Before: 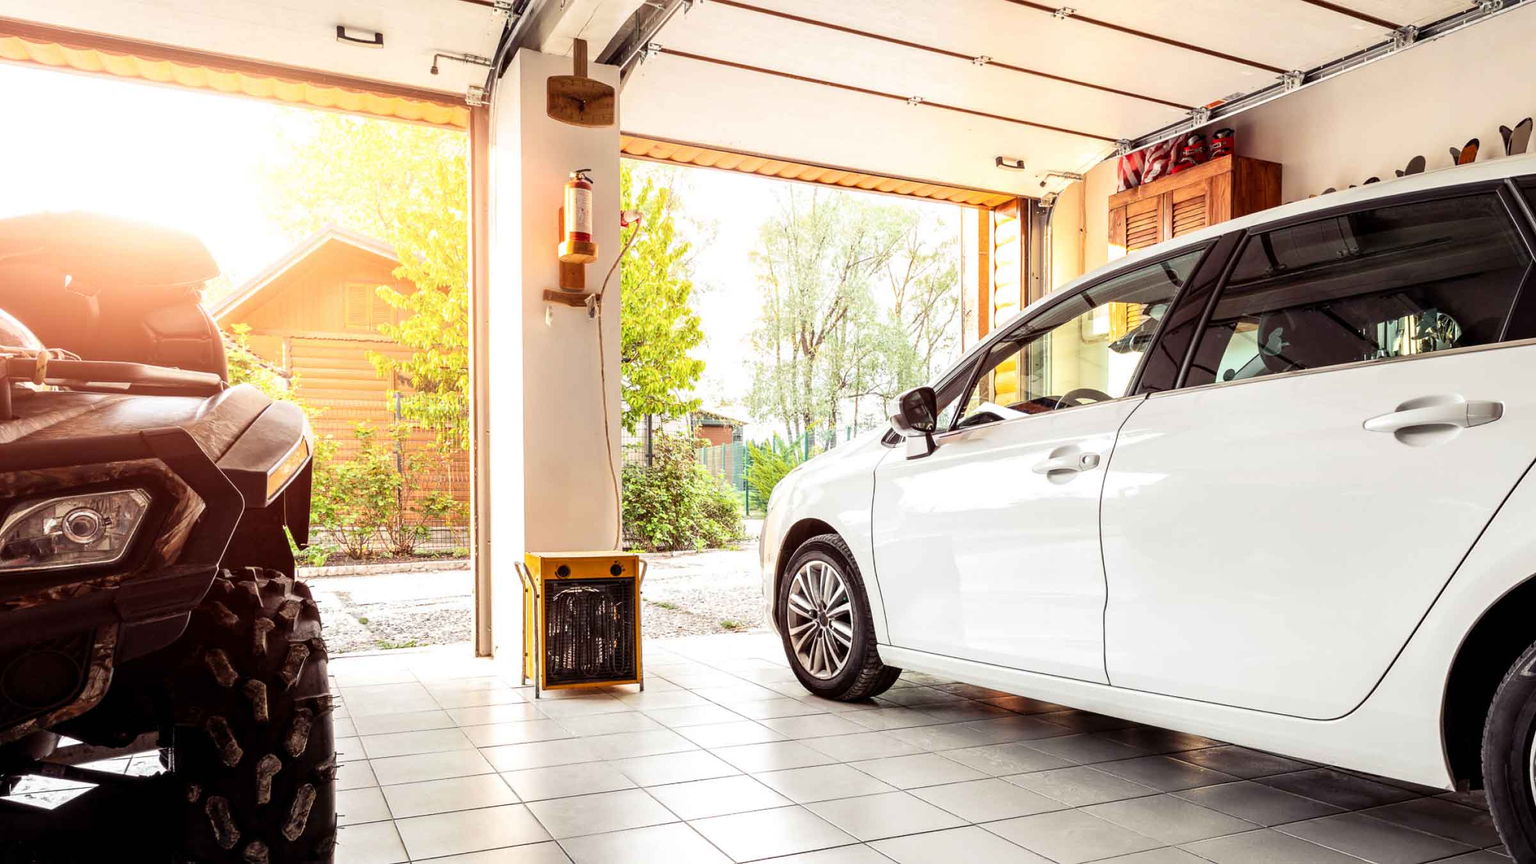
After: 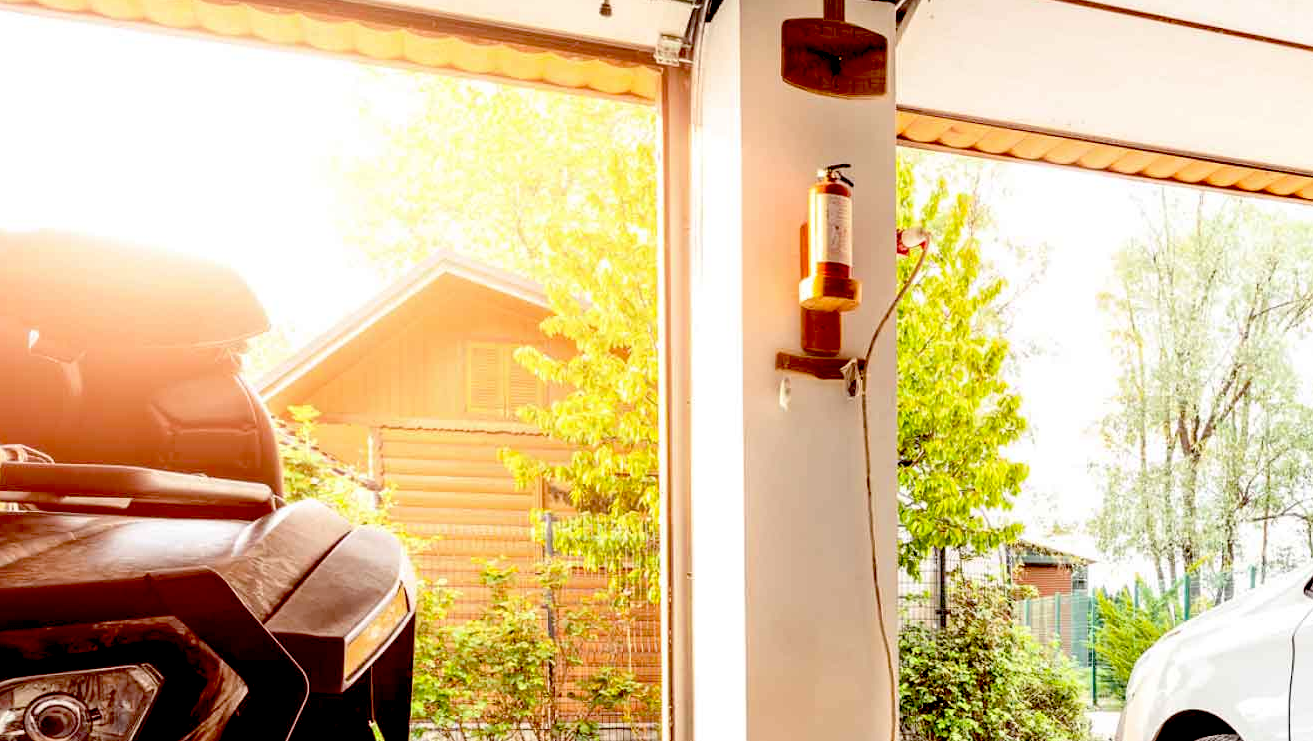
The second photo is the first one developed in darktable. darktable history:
crop and rotate: left 3.047%, top 7.509%, right 42.236%, bottom 37.598%
exposure: black level correction 0.056, compensate highlight preservation false
